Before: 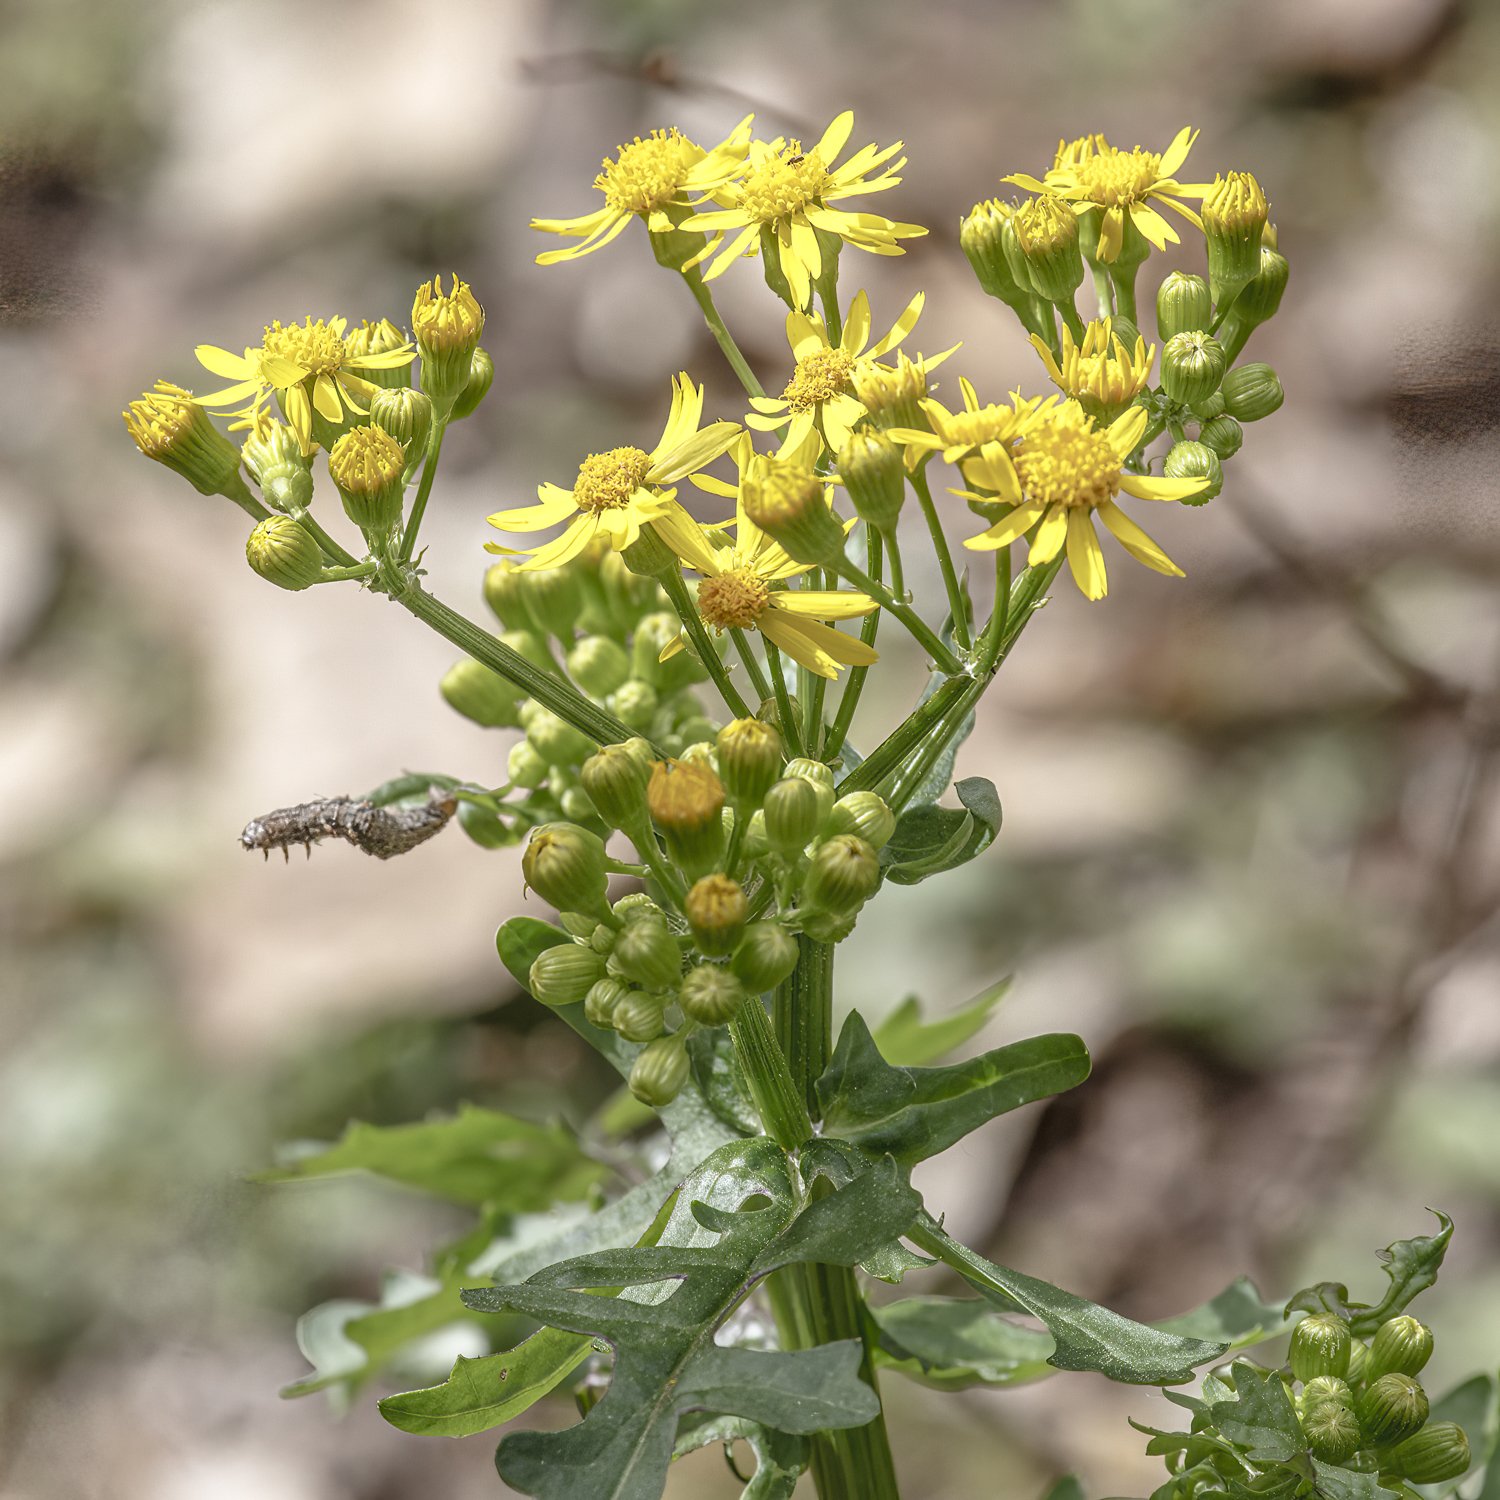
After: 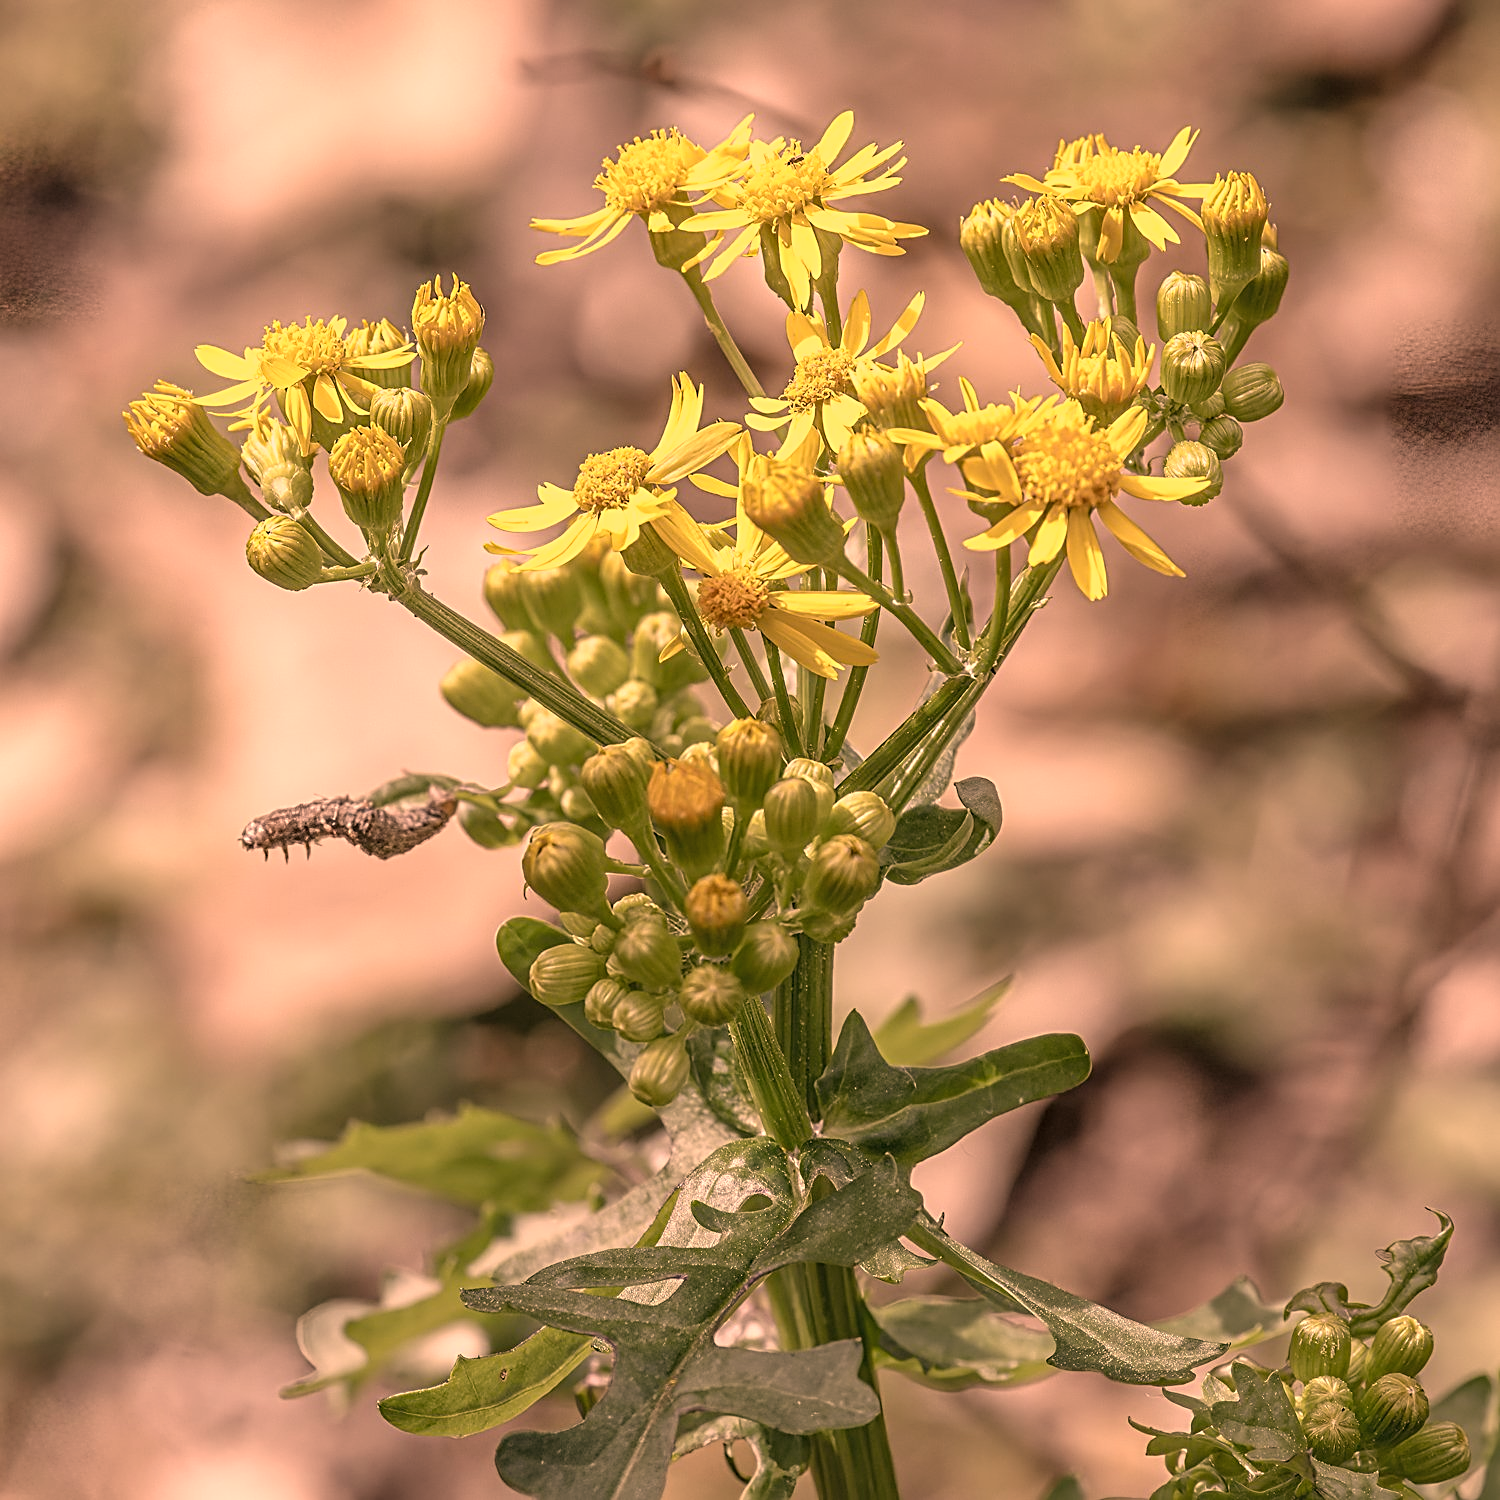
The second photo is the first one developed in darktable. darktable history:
sharpen: radius 2.767
color correction: highlights a* 40, highlights b* 40, saturation 0.69
